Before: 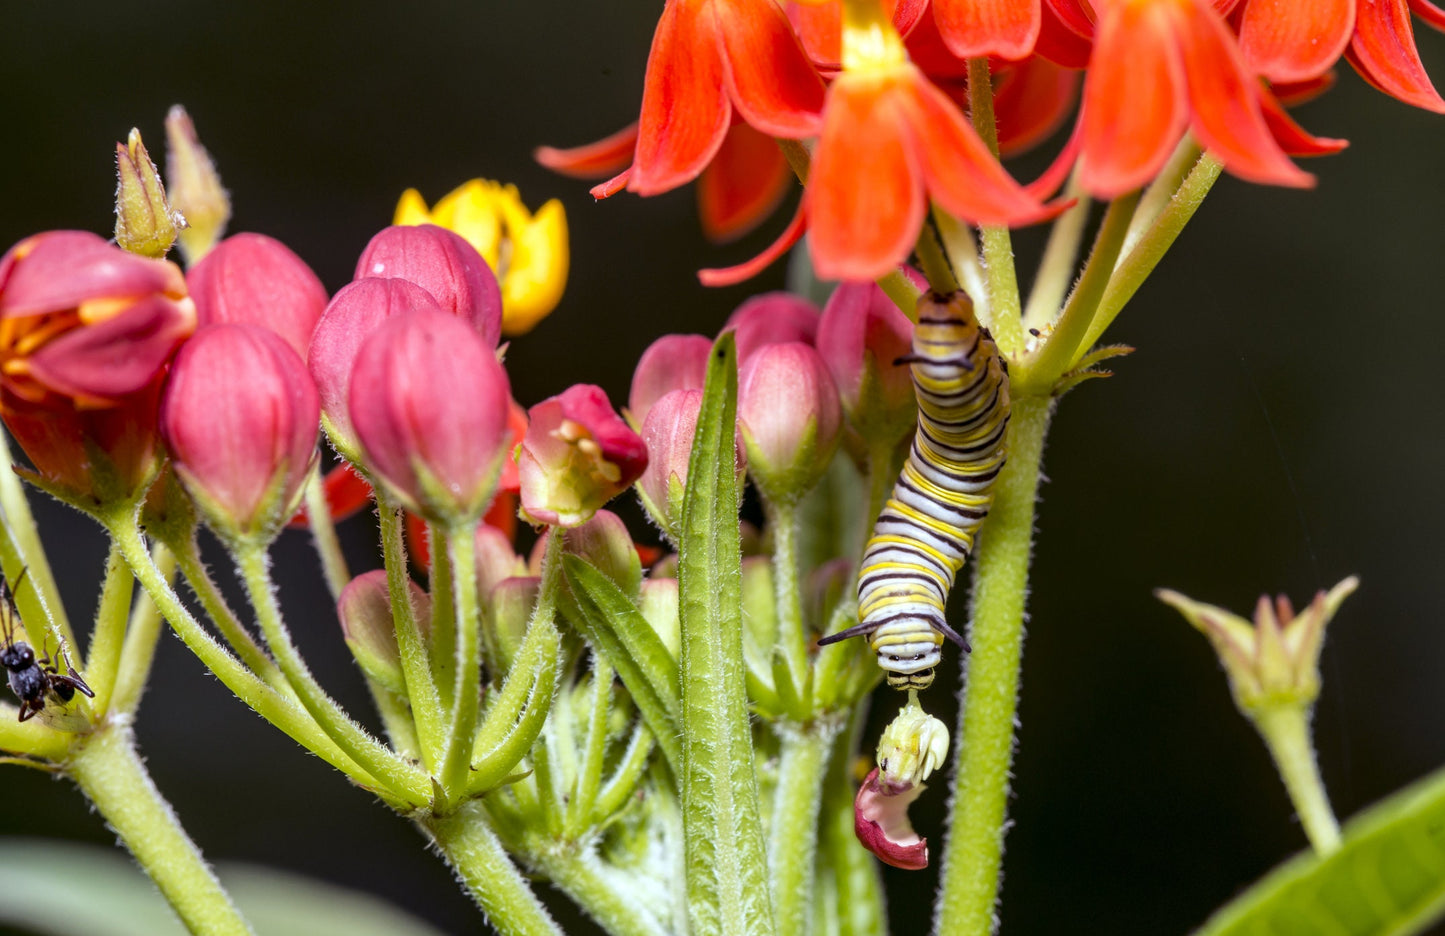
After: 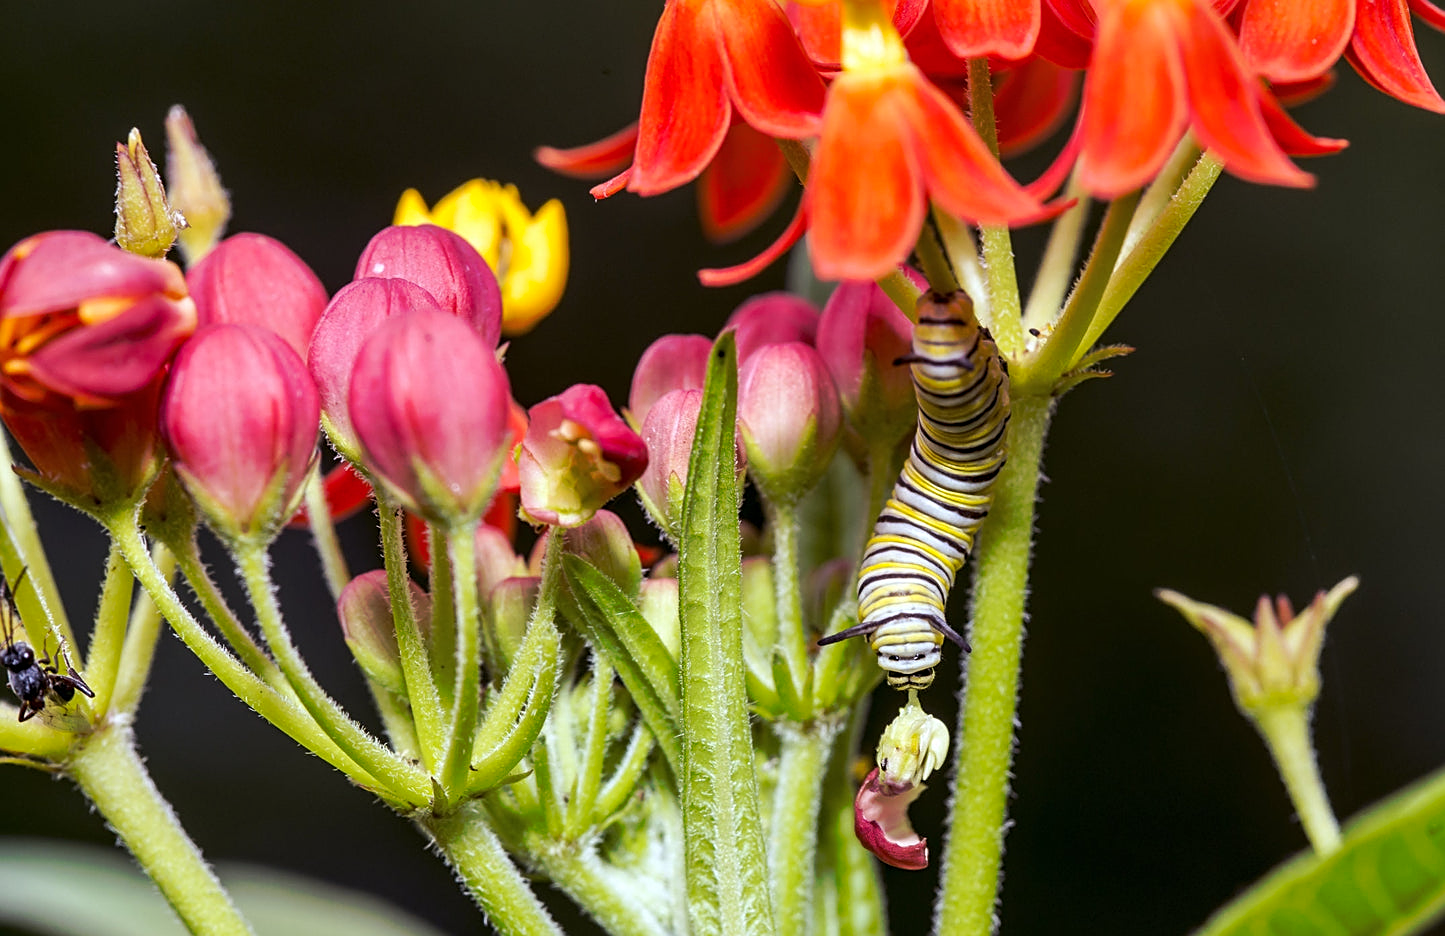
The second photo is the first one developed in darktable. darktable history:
sharpen: on, module defaults
tone curve: curves: ch0 [(0, 0) (0.003, 0.003) (0.011, 0.011) (0.025, 0.024) (0.044, 0.042) (0.069, 0.066) (0.1, 0.095) (0.136, 0.129) (0.177, 0.169) (0.224, 0.214) (0.277, 0.264) (0.335, 0.319) (0.399, 0.38) (0.468, 0.446) (0.543, 0.558) (0.623, 0.636) (0.709, 0.719) (0.801, 0.807) (0.898, 0.901) (1, 1)], preserve colors none
